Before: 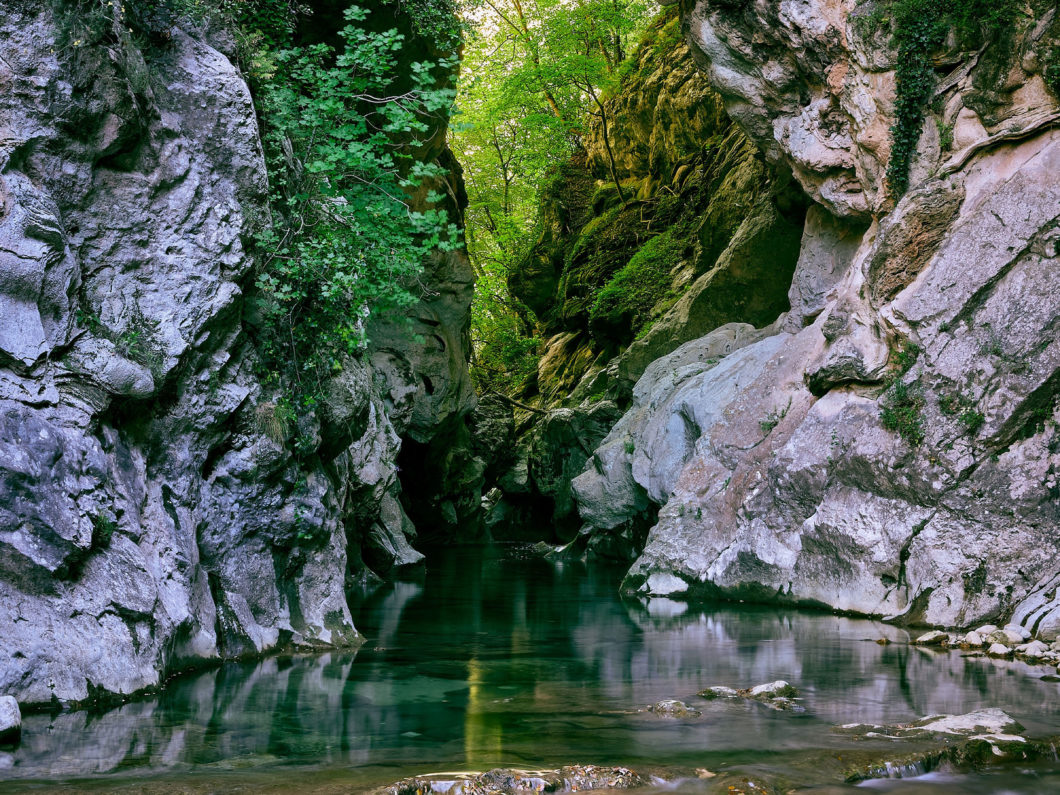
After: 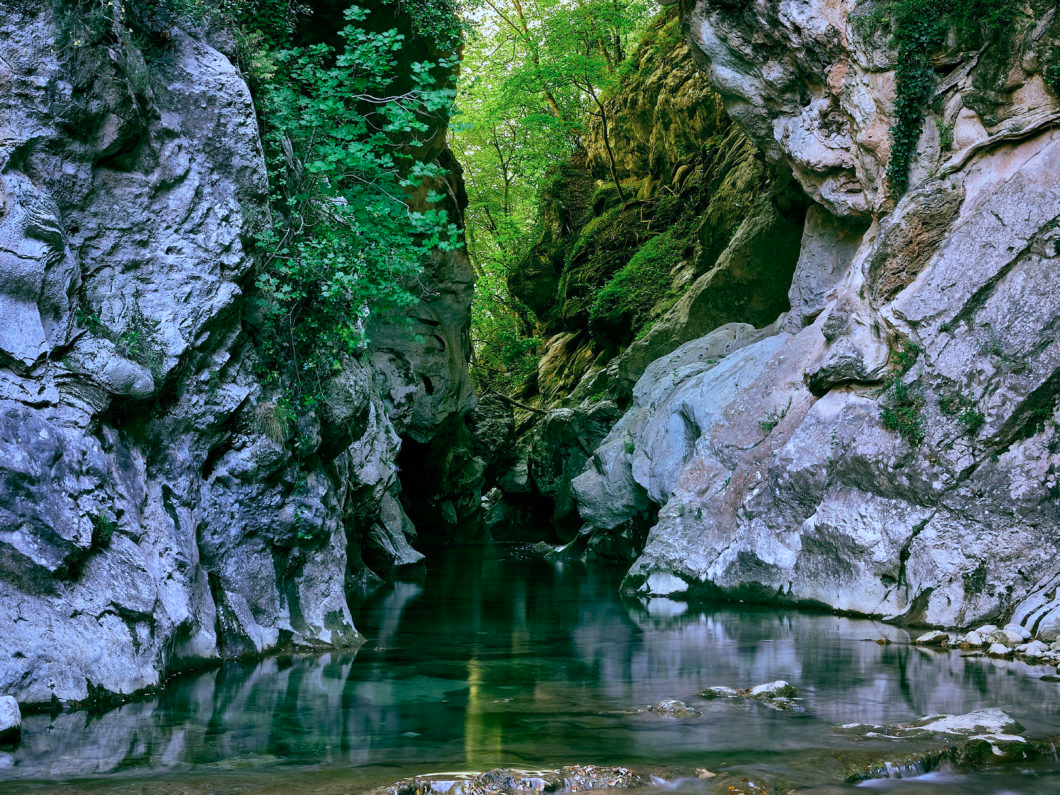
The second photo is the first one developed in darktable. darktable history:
color calibration: illuminant F (fluorescent), F source F9 (Cool White Deluxe 4150 K) – high CRI, x 0.374, y 0.373, temperature 4157.32 K
